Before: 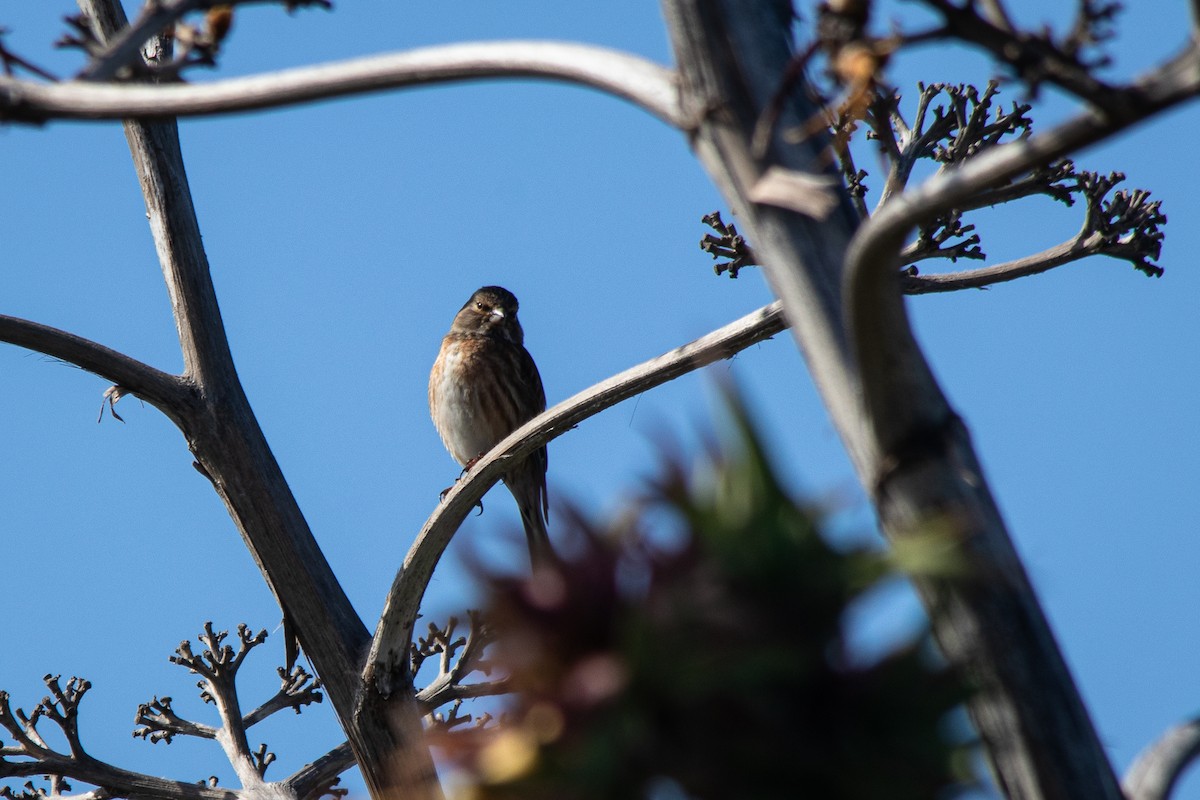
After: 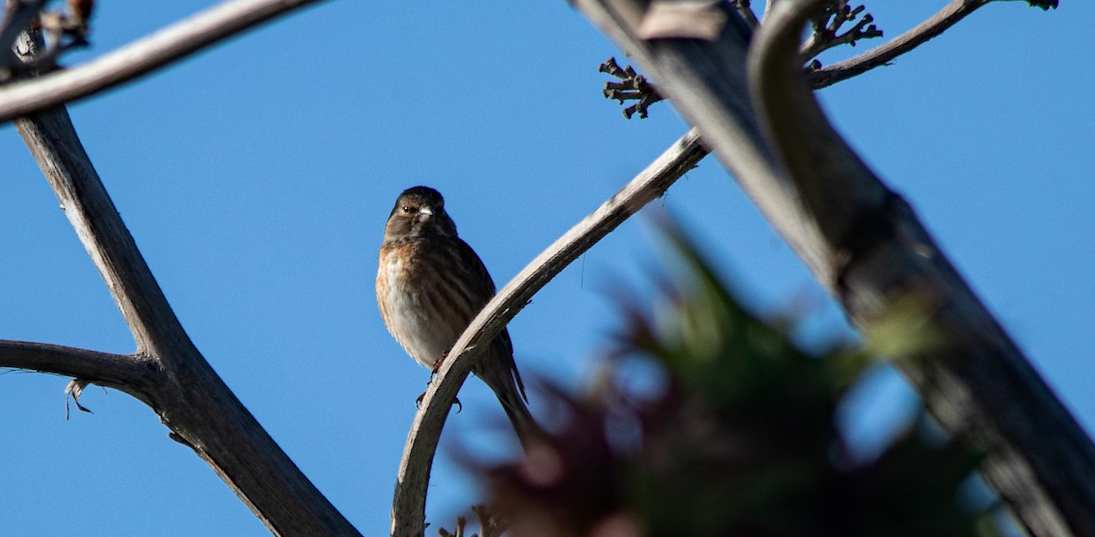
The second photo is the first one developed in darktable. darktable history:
haze removal: compatibility mode true, adaptive false
rotate and perspective: rotation -14.8°, crop left 0.1, crop right 0.903, crop top 0.25, crop bottom 0.748
